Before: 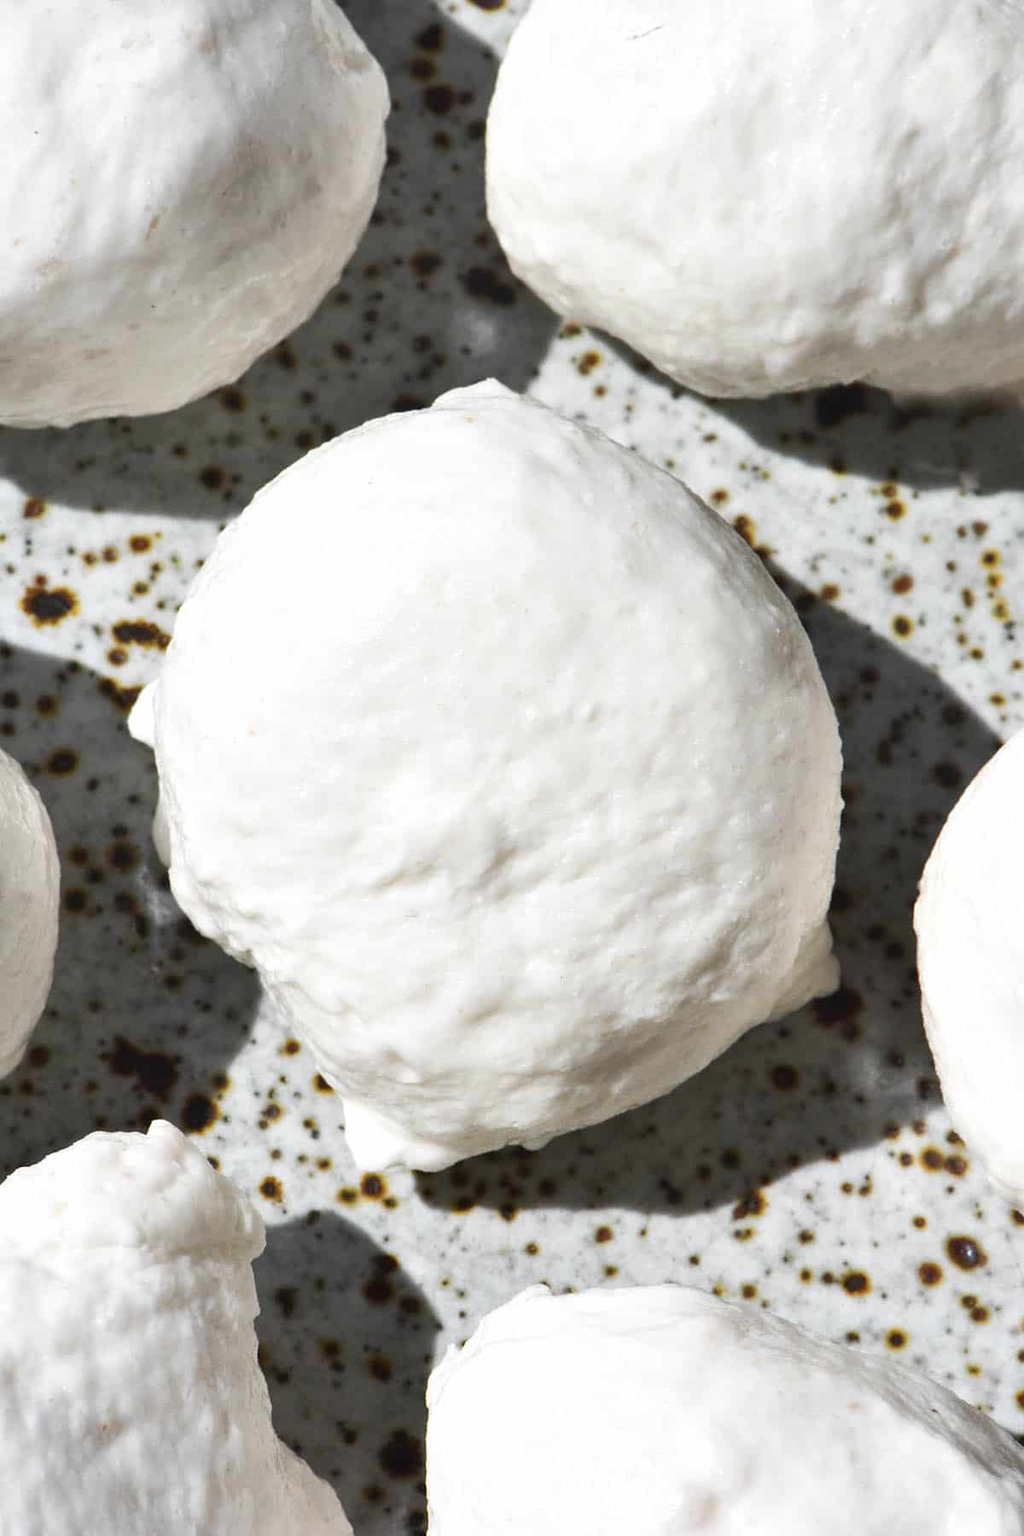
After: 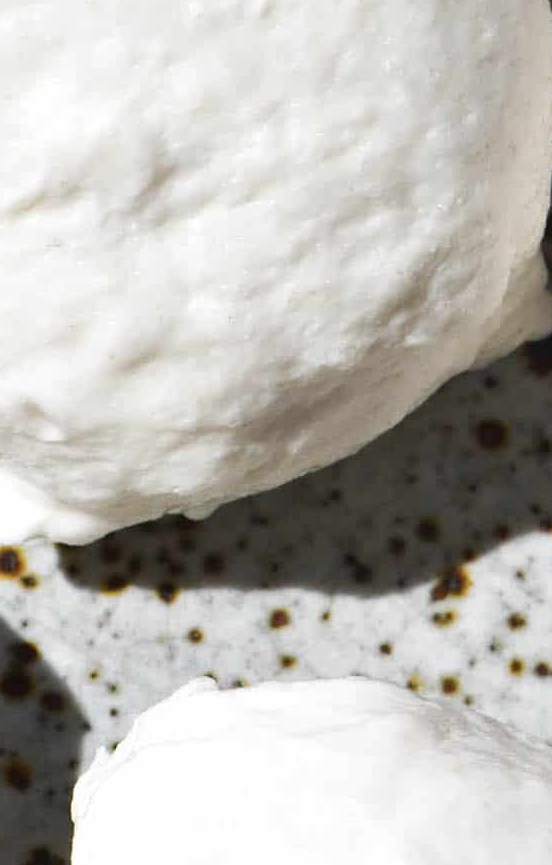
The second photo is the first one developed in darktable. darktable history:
crop: left 35.746%, top 46.044%, right 18.179%, bottom 5.882%
